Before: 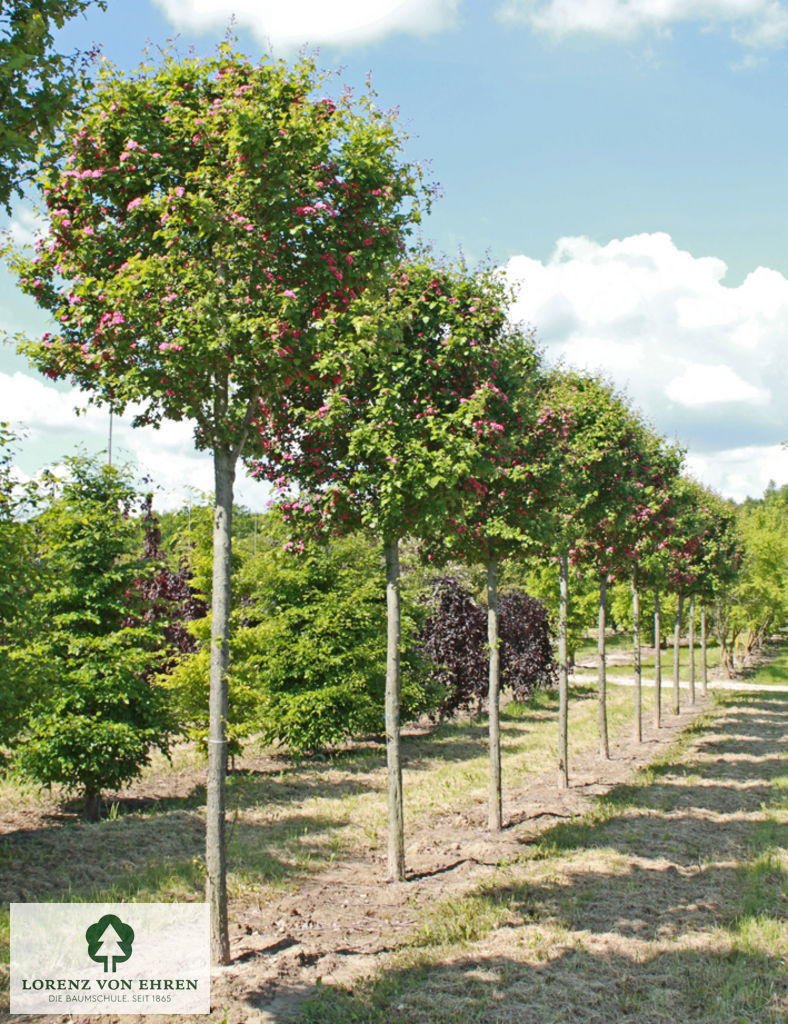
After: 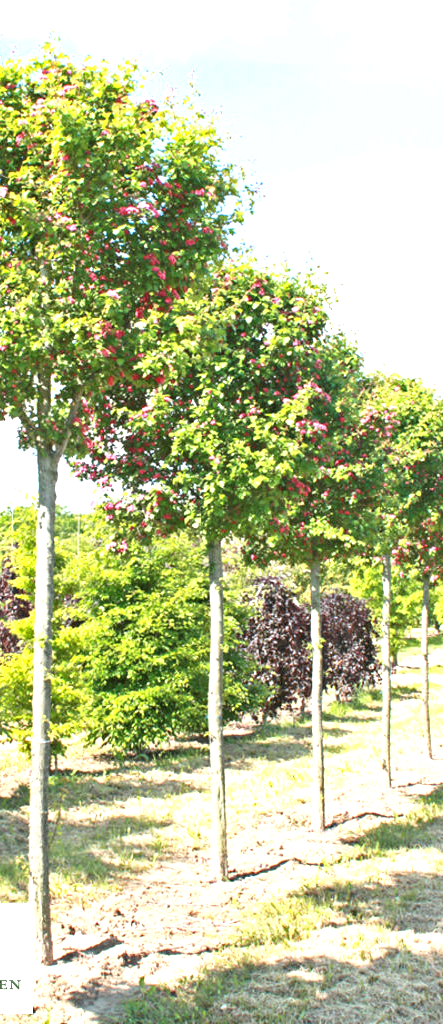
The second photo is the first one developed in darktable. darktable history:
crop and rotate: left 22.516%, right 21.234%
exposure: black level correction 0.001, exposure 1.3 EV, compensate highlight preservation false
